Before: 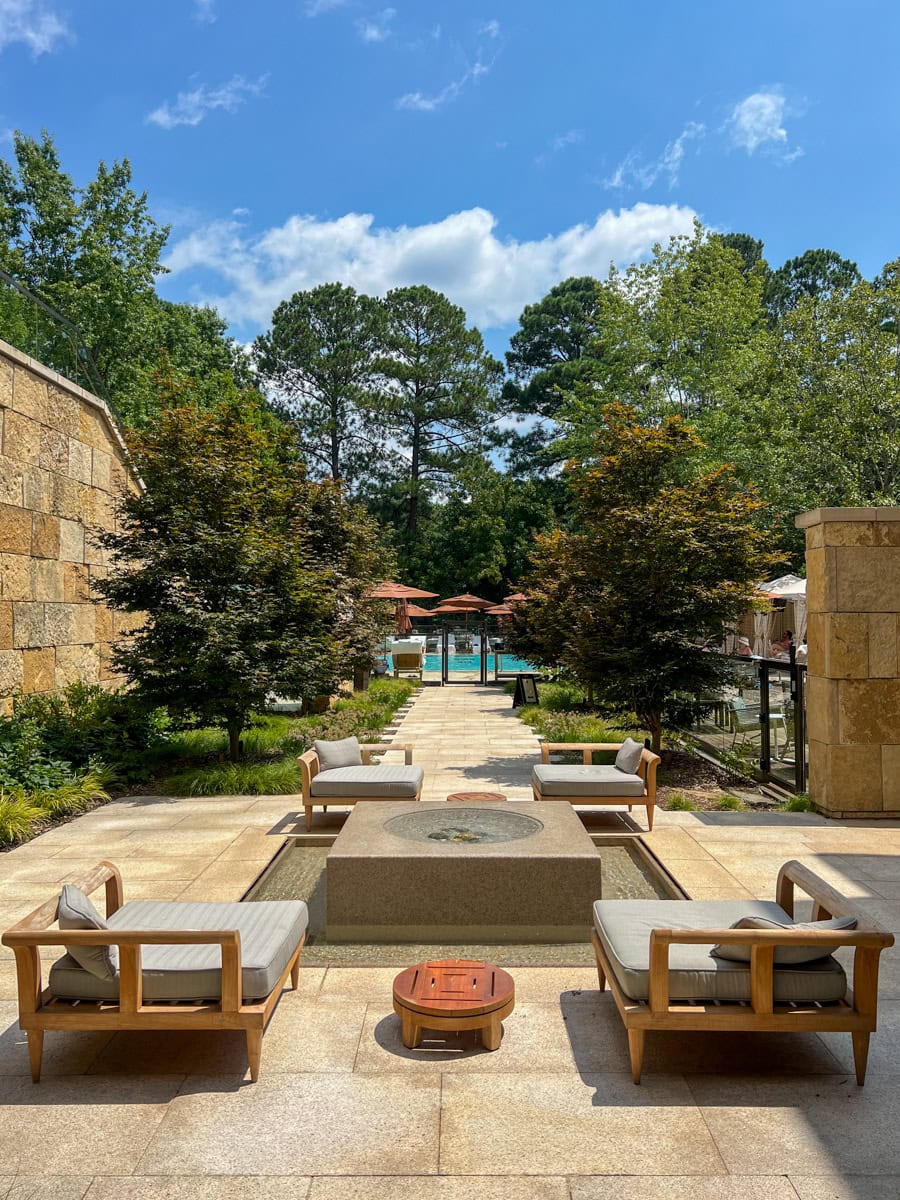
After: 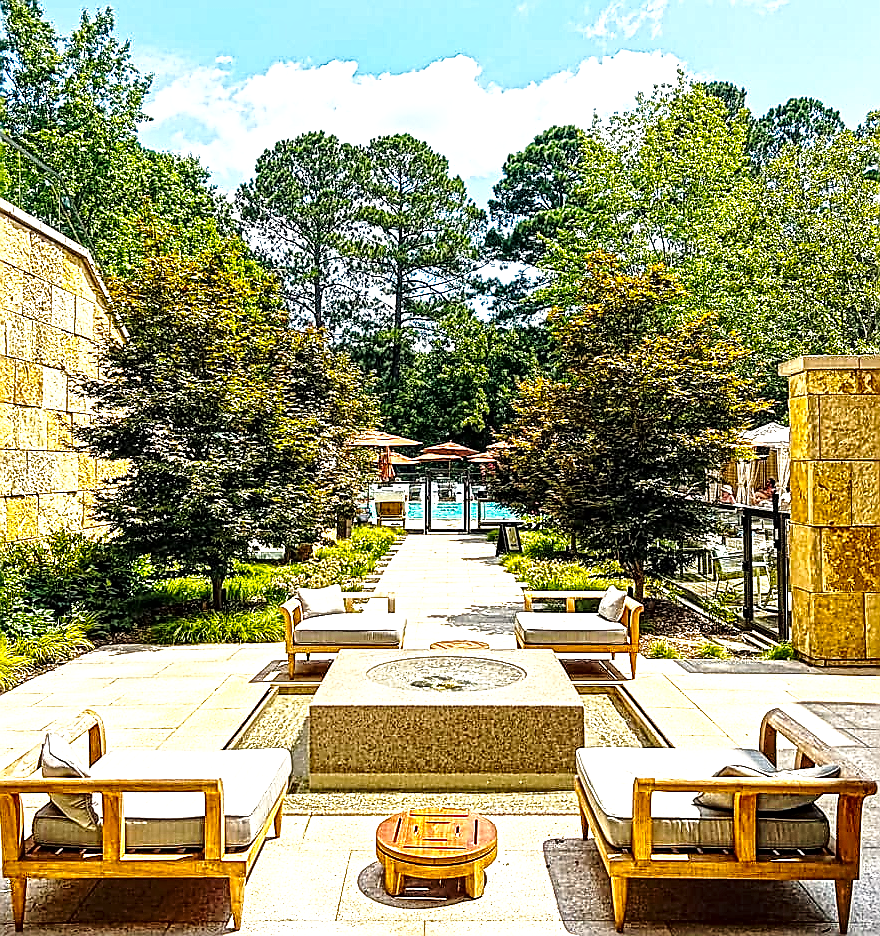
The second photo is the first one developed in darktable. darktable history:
sharpen: radius 1.354, amount 1.253, threshold 0.606
exposure: exposure 0.73 EV, compensate exposure bias true, compensate highlight preservation false
tone equalizer: mask exposure compensation -0.492 EV
crop and rotate: left 1.905%, top 12.725%, right 0.228%, bottom 9.199%
base curve: curves: ch0 [(0, 0) (0.028, 0.03) (0.121, 0.232) (0.46, 0.748) (0.859, 0.968) (1, 1)], preserve colors none
local contrast: mode bilateral grid, contrast 19, coarseness 4, detail 300%, midtone range 0.2
color balance rgb: highlights gain › chroma 2.007%, highlights gain › hue 71.83°, global offset › luminance 0.246%, perceptual saturation grading › global saturation 30.861%, perceptual brilliance grading › global brilliance 15.362%, perceptual brilliance grading › shadows -35.403%
